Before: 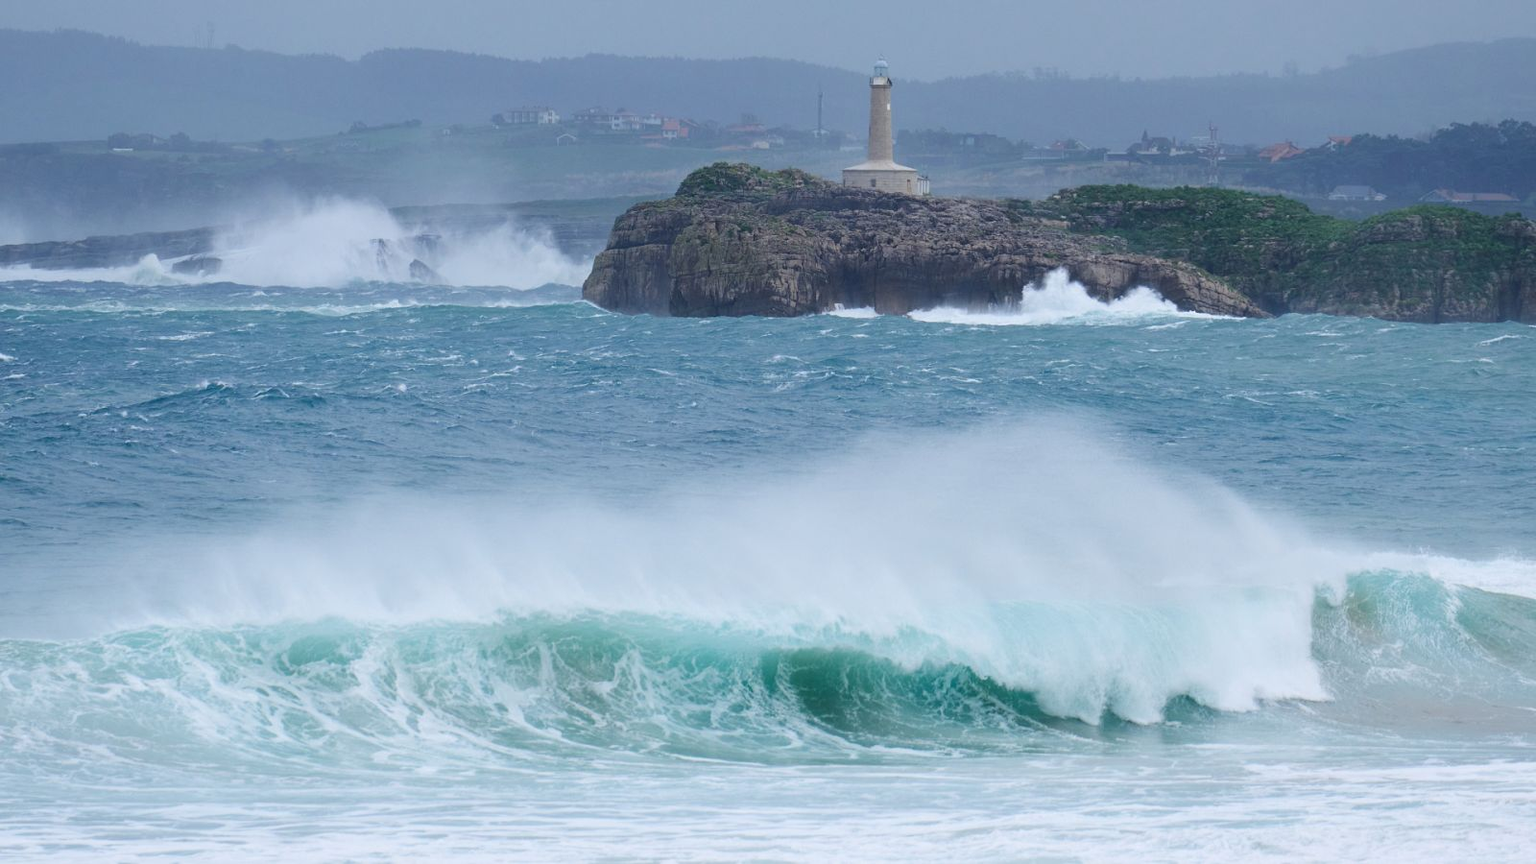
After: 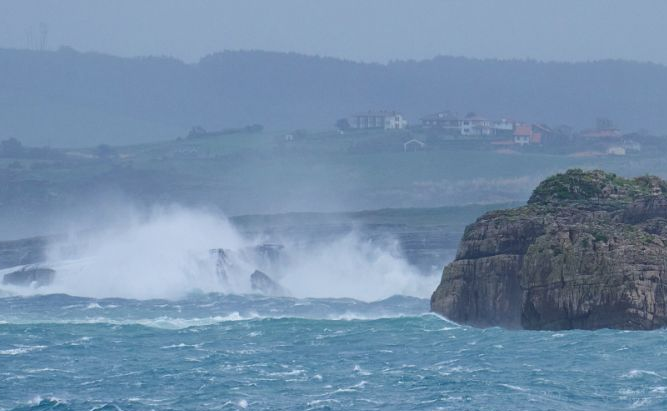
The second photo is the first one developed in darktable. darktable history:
exposure: black level correction -0.004, exposure 0.032 EV, compensate highlight preservation false
crop and rotate: left 11.032%, top 0.049%, right 47.248%, bottom 54.237%
